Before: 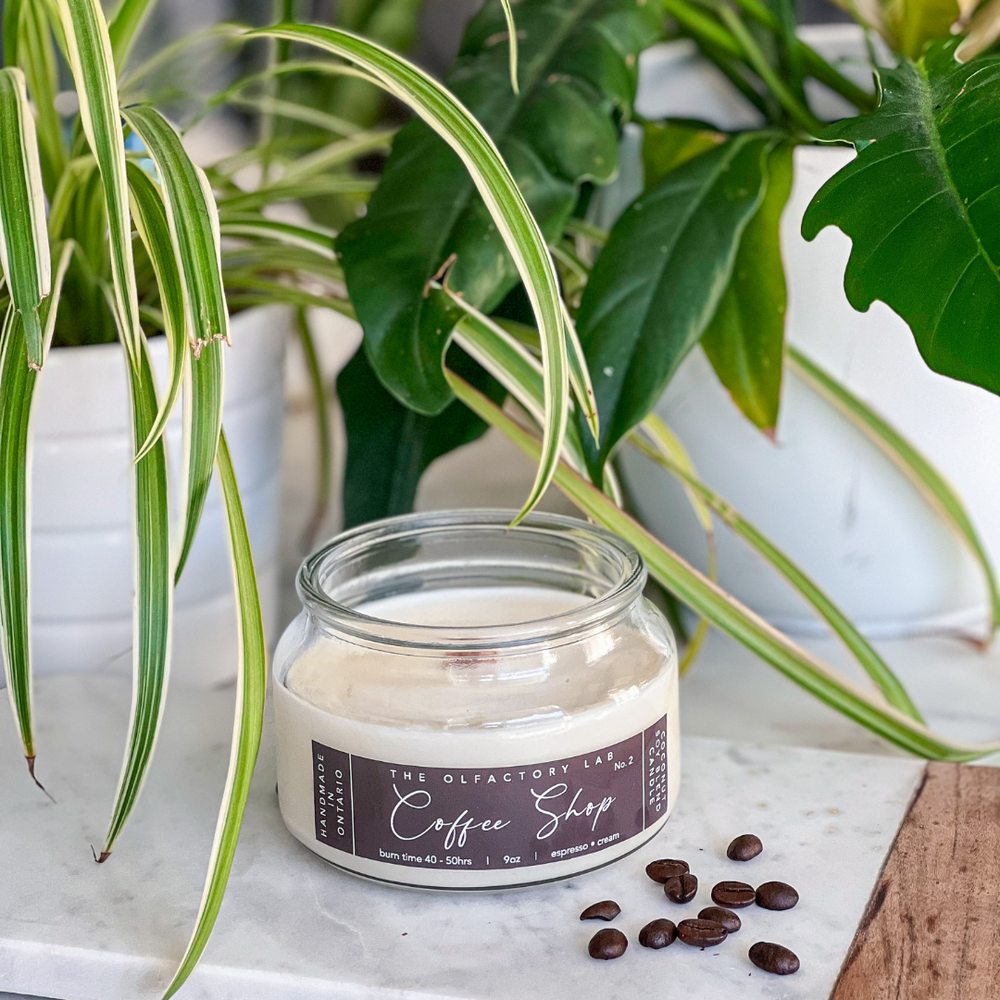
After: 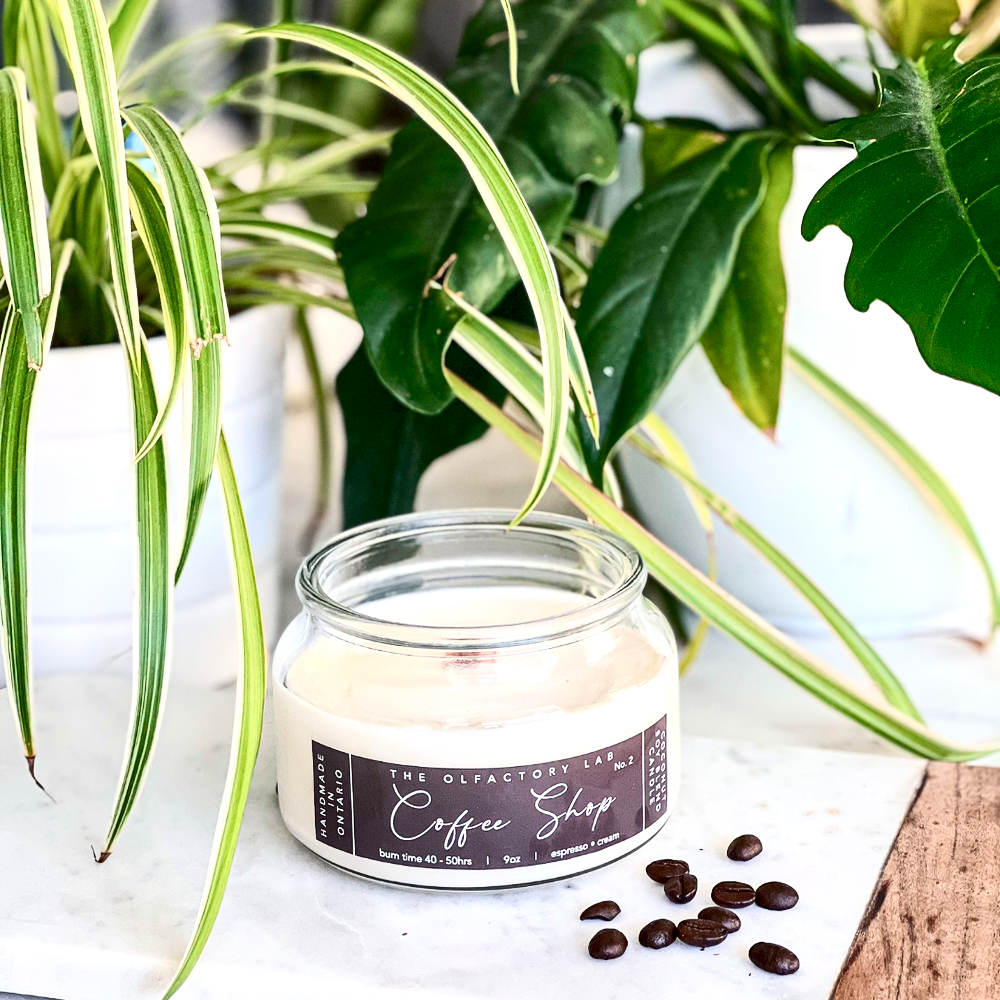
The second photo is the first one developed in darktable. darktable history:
exposure: black level correction 0.001, exposure 0.499 EV, compensate highlight preservation false
contrast brightness saturation: contrast 0.295
